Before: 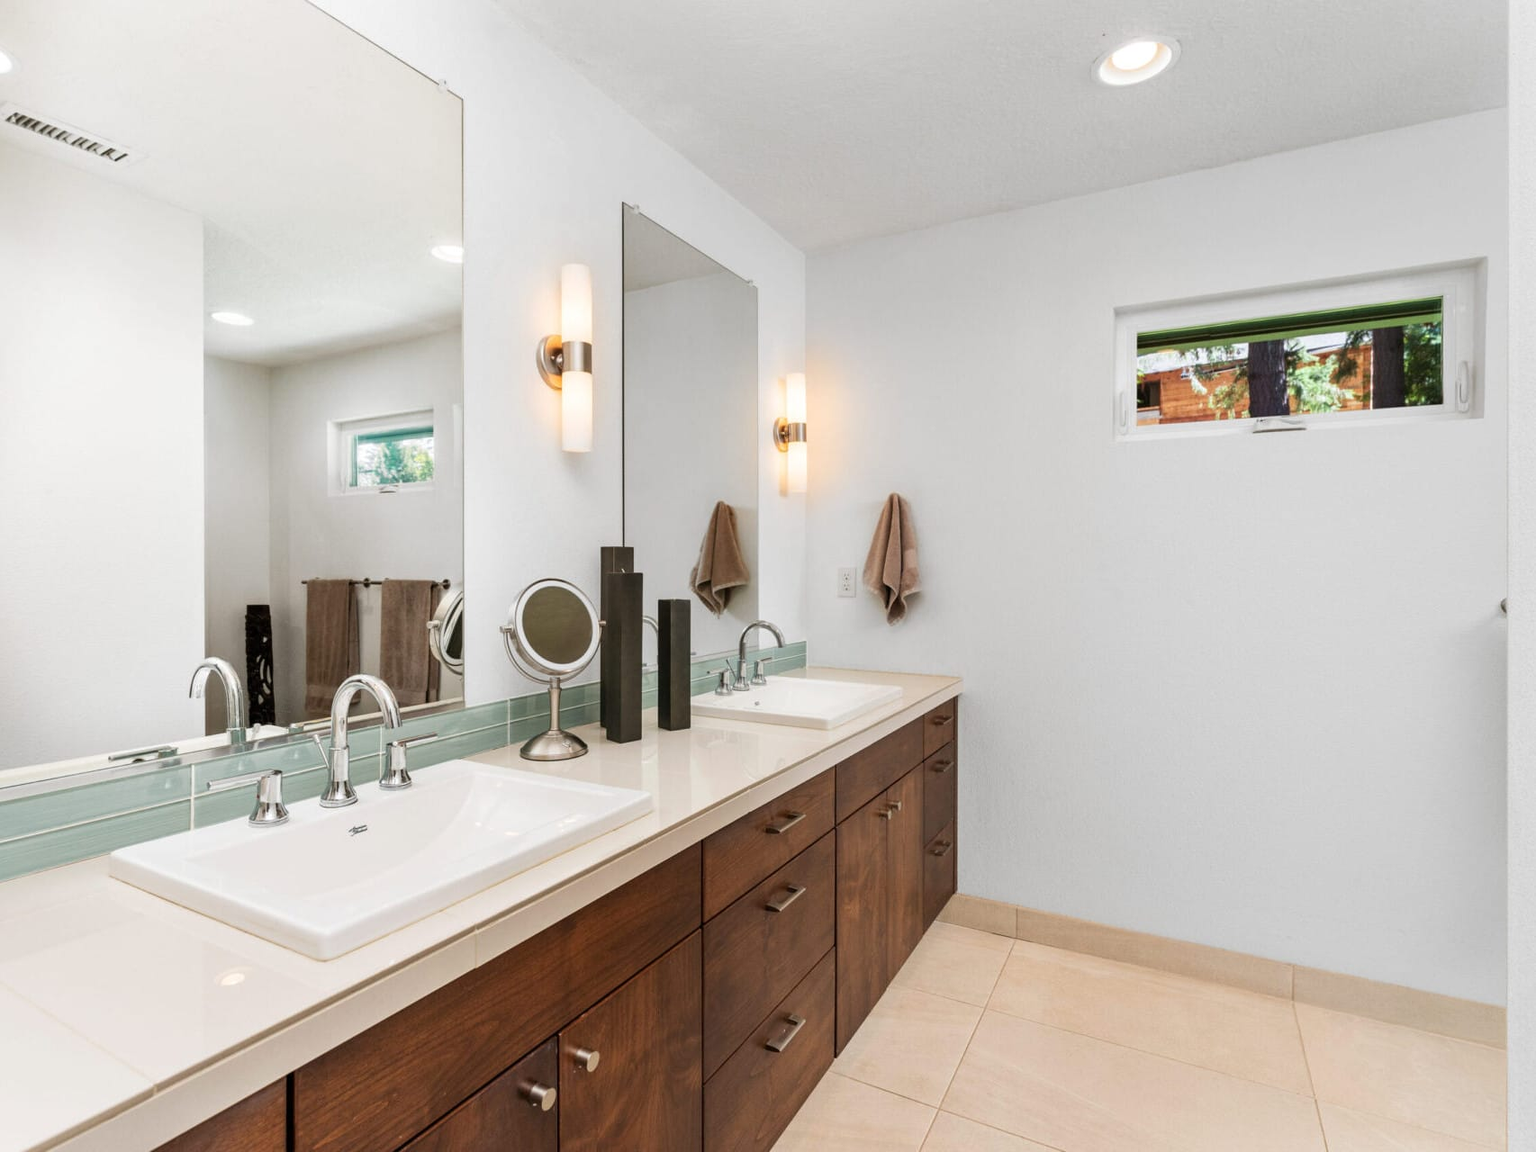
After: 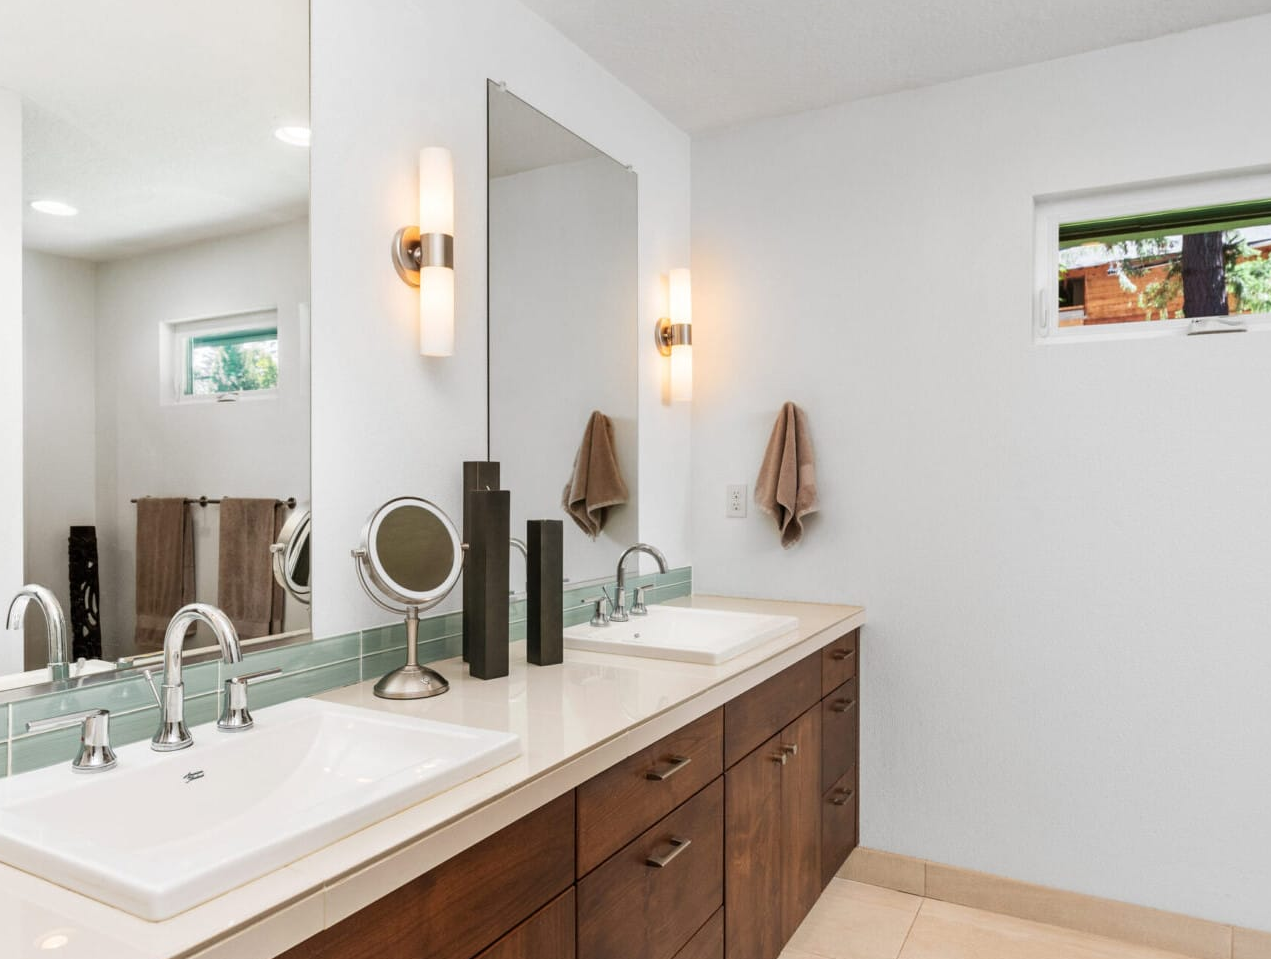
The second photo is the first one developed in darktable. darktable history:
crop and rotate: left 11.983%, top 11.424%, right 13.473%, bottom 13.648%
